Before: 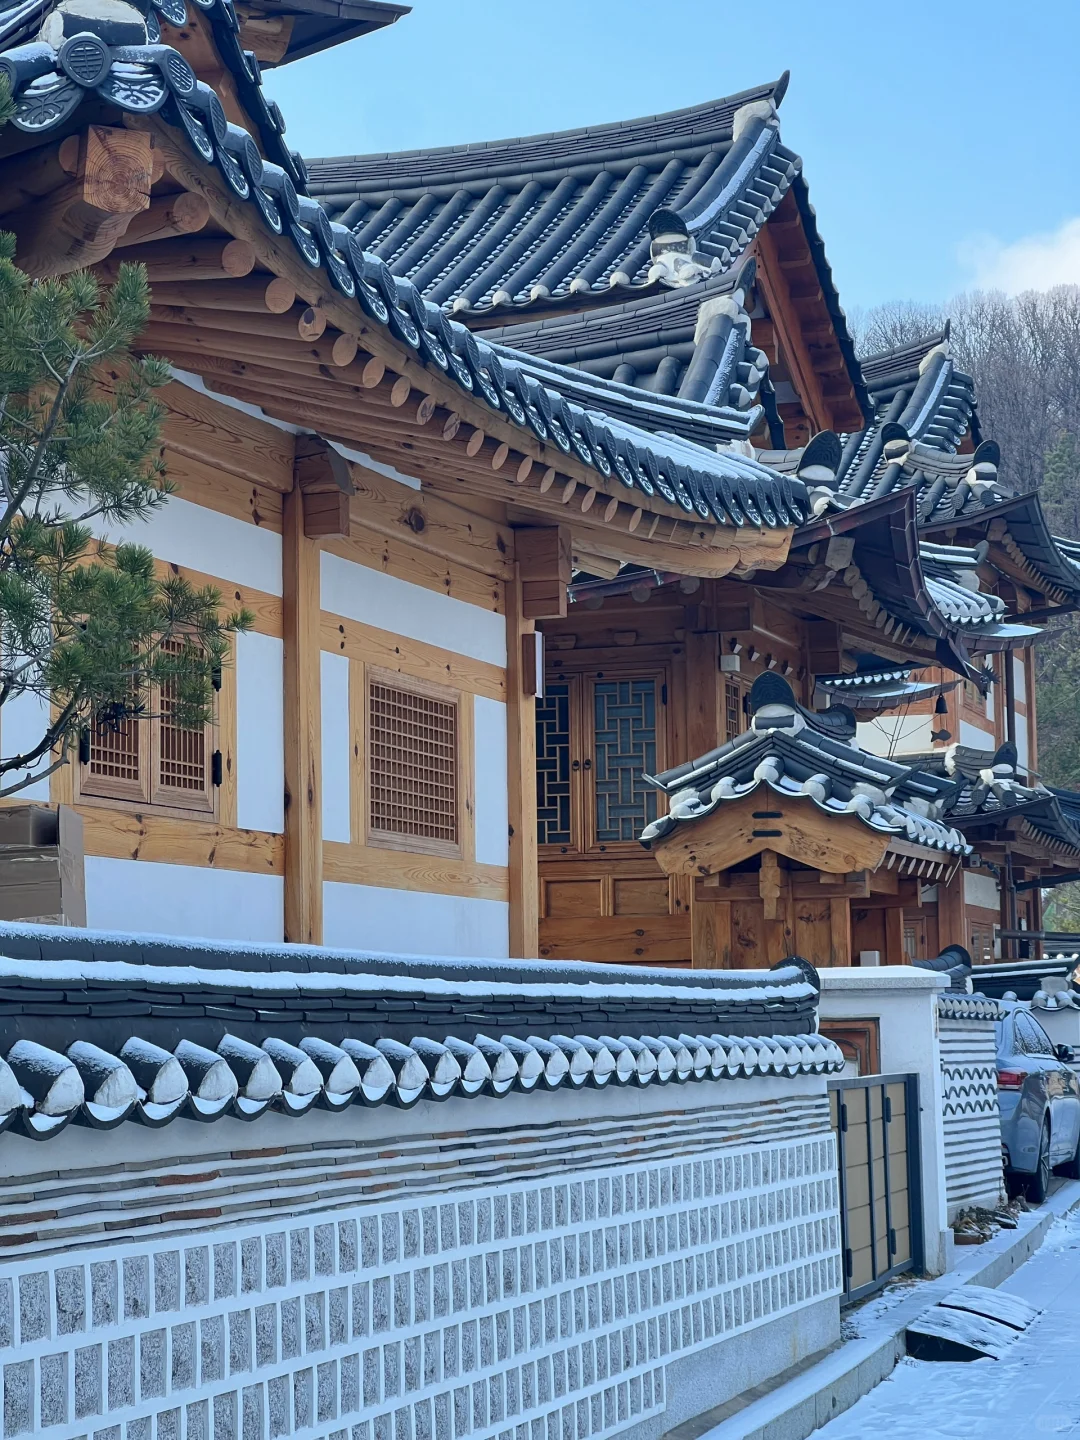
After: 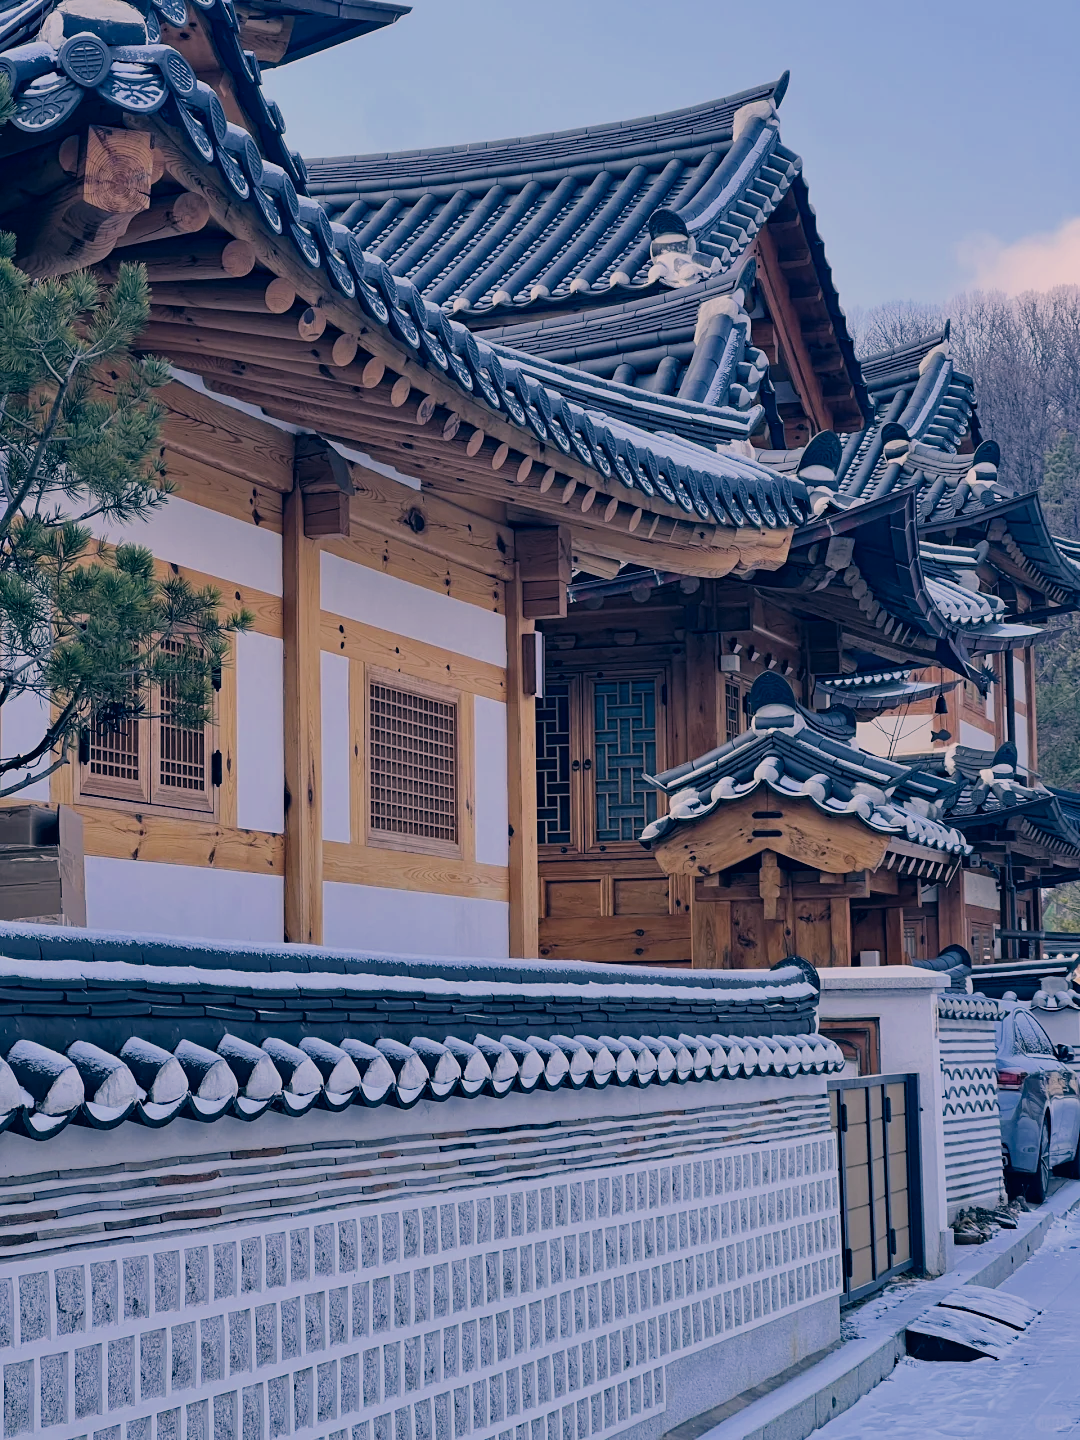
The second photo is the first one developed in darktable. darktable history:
haze removal: strength 0.278, distance 0.254, compatibility mode true, adaptive false
color correction: highlights a* 14.13, highlights b* 6.04, shadows a* -5.86, shadows b* -15.77, saturation 0.852
velvia: strength 14.56%
filmic rgb: black relative exposure -7.28 EV, white relative exposure 5.08 EV, hardness 3.22, iterations of high-quality reconstruction 0
